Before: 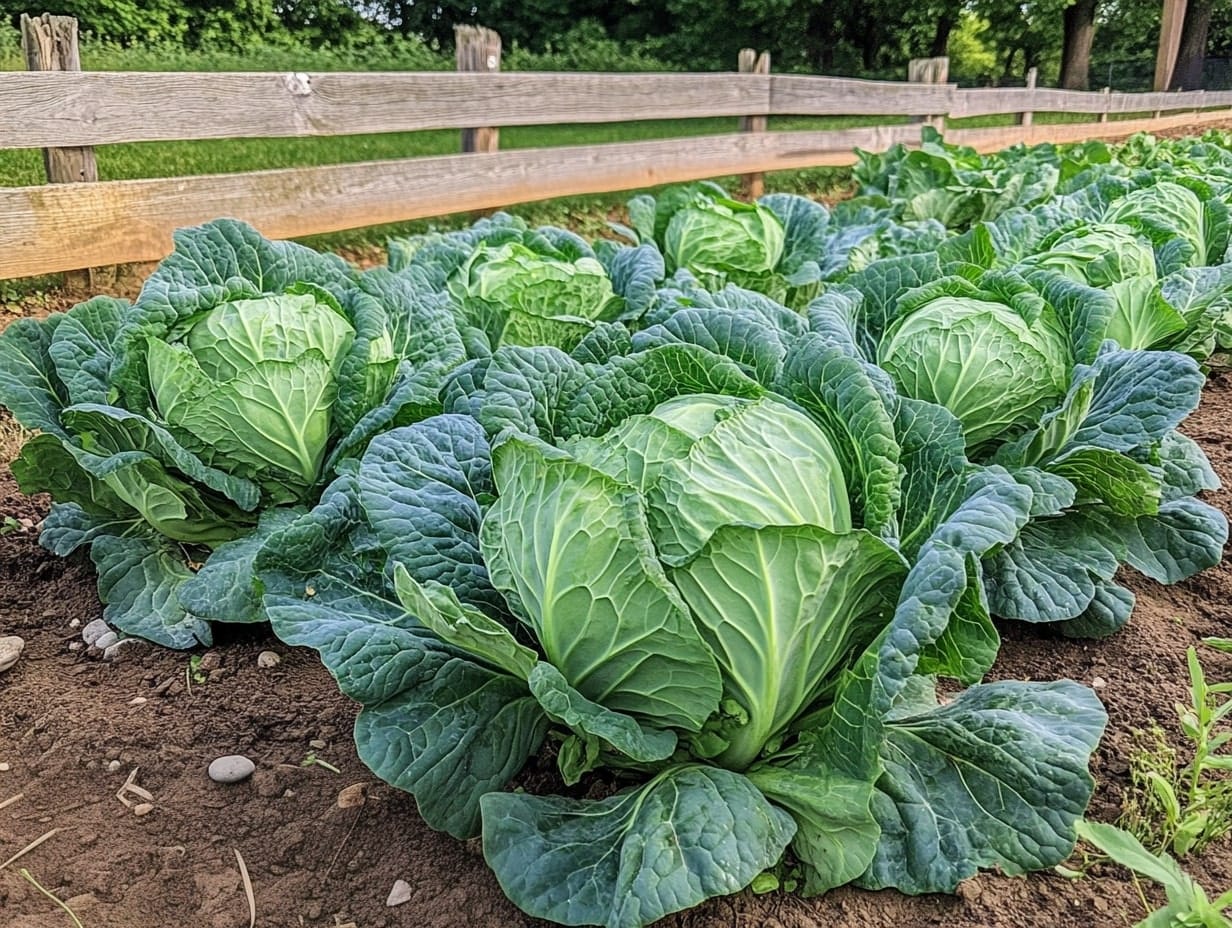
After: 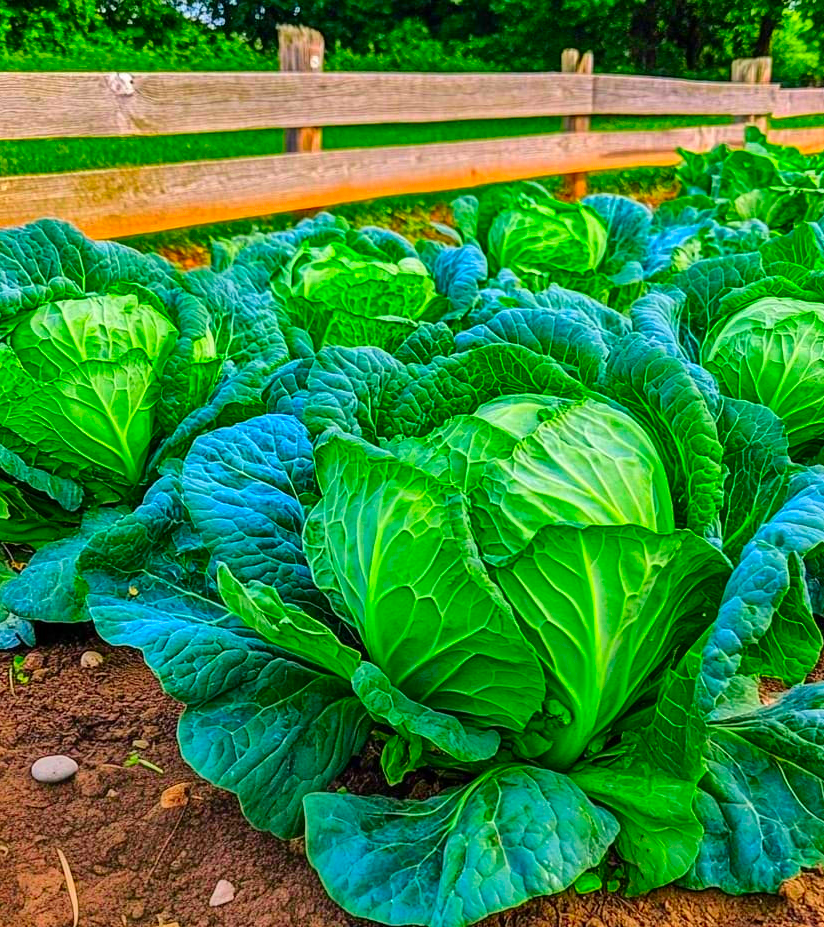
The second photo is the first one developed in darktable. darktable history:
crop and rotate: left 14.429%, right 18.638%
color correction: highlights b* 0, saturation 2.97
shadows and highlights: shadows 73.96, highlights -60.84, soften with gaussian
